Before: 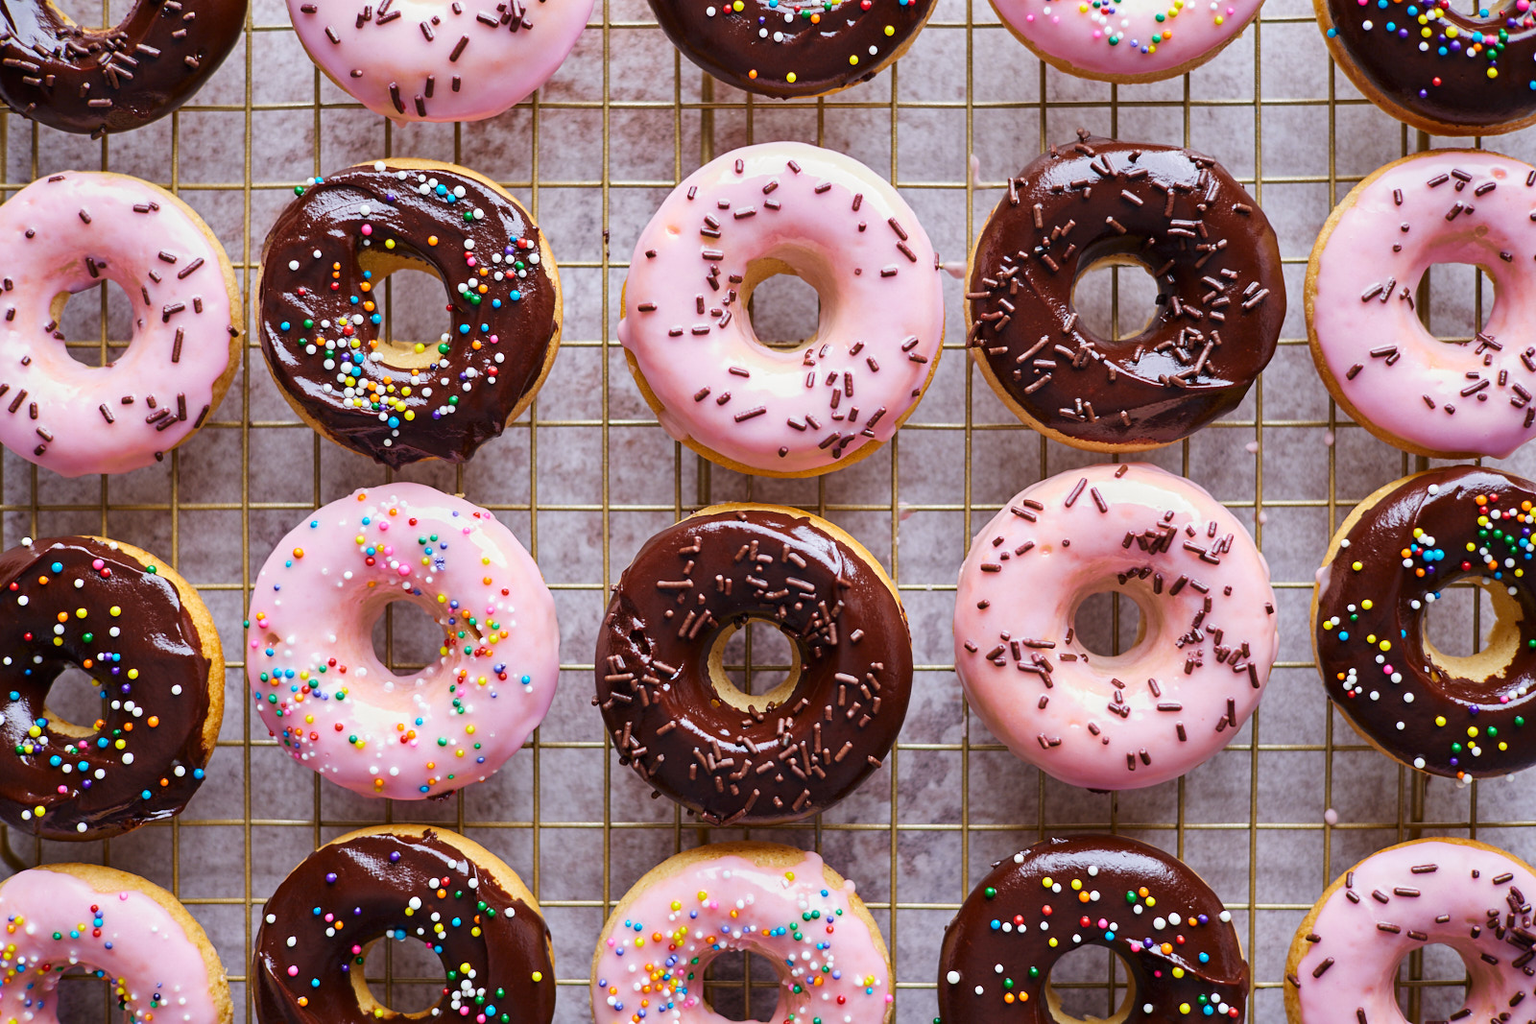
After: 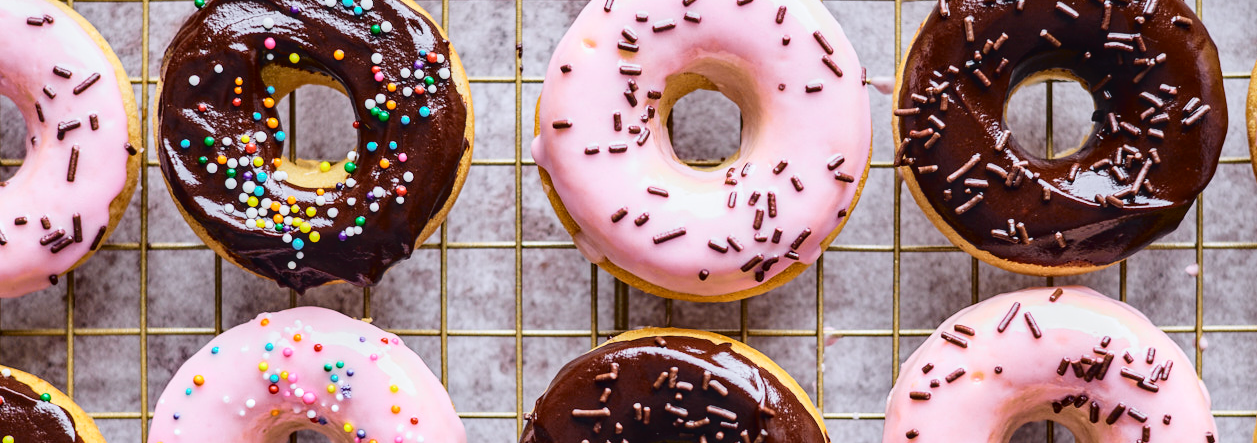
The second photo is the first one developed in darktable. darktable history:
tone equalizer: on, module defaults
crop: left 7.036%, top 18.398%, right 14.379%, bottom 40.043%
tone curve: curves: ch0 [(0, 0.023) (0.104, 0.058) (0.21, 0.162) (0.469, 0.524) (0.579, 0.65) (0.725, 0.8) (0.858, 0.903) (1, 0.974)]; ch1 [(0, 0) (0.414, 0.395) (0.447, 0.447) (0.502, 0.501) (0.521, 0.512) (0.57, 0.563) (0.618, 0.61) (0.654, 0.642) (1, 1)]; ch2 [(0, 0) (0.356, 0.408) (0.437, 0.453) (0.492, 0.485) (0.524, 0.508) (0.566, 0.567) (0.595, 0.604) (1, 1)], color space Lab, independent channels, preserve colors none
local contrast: on, module defaults
